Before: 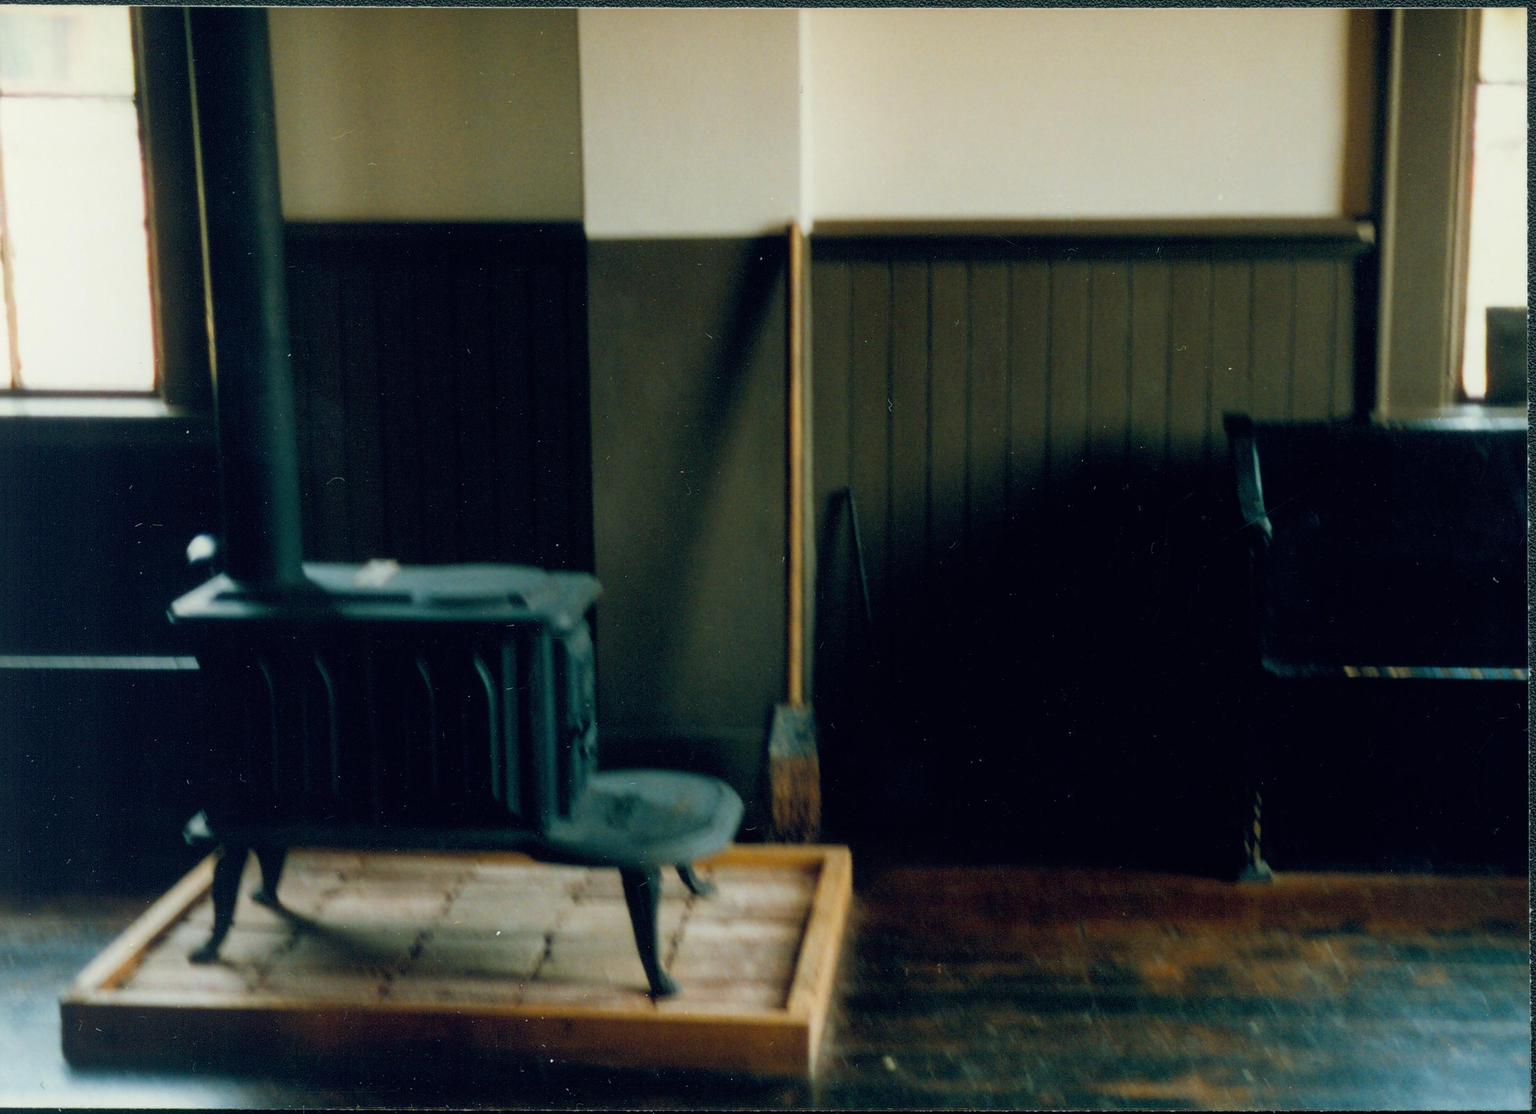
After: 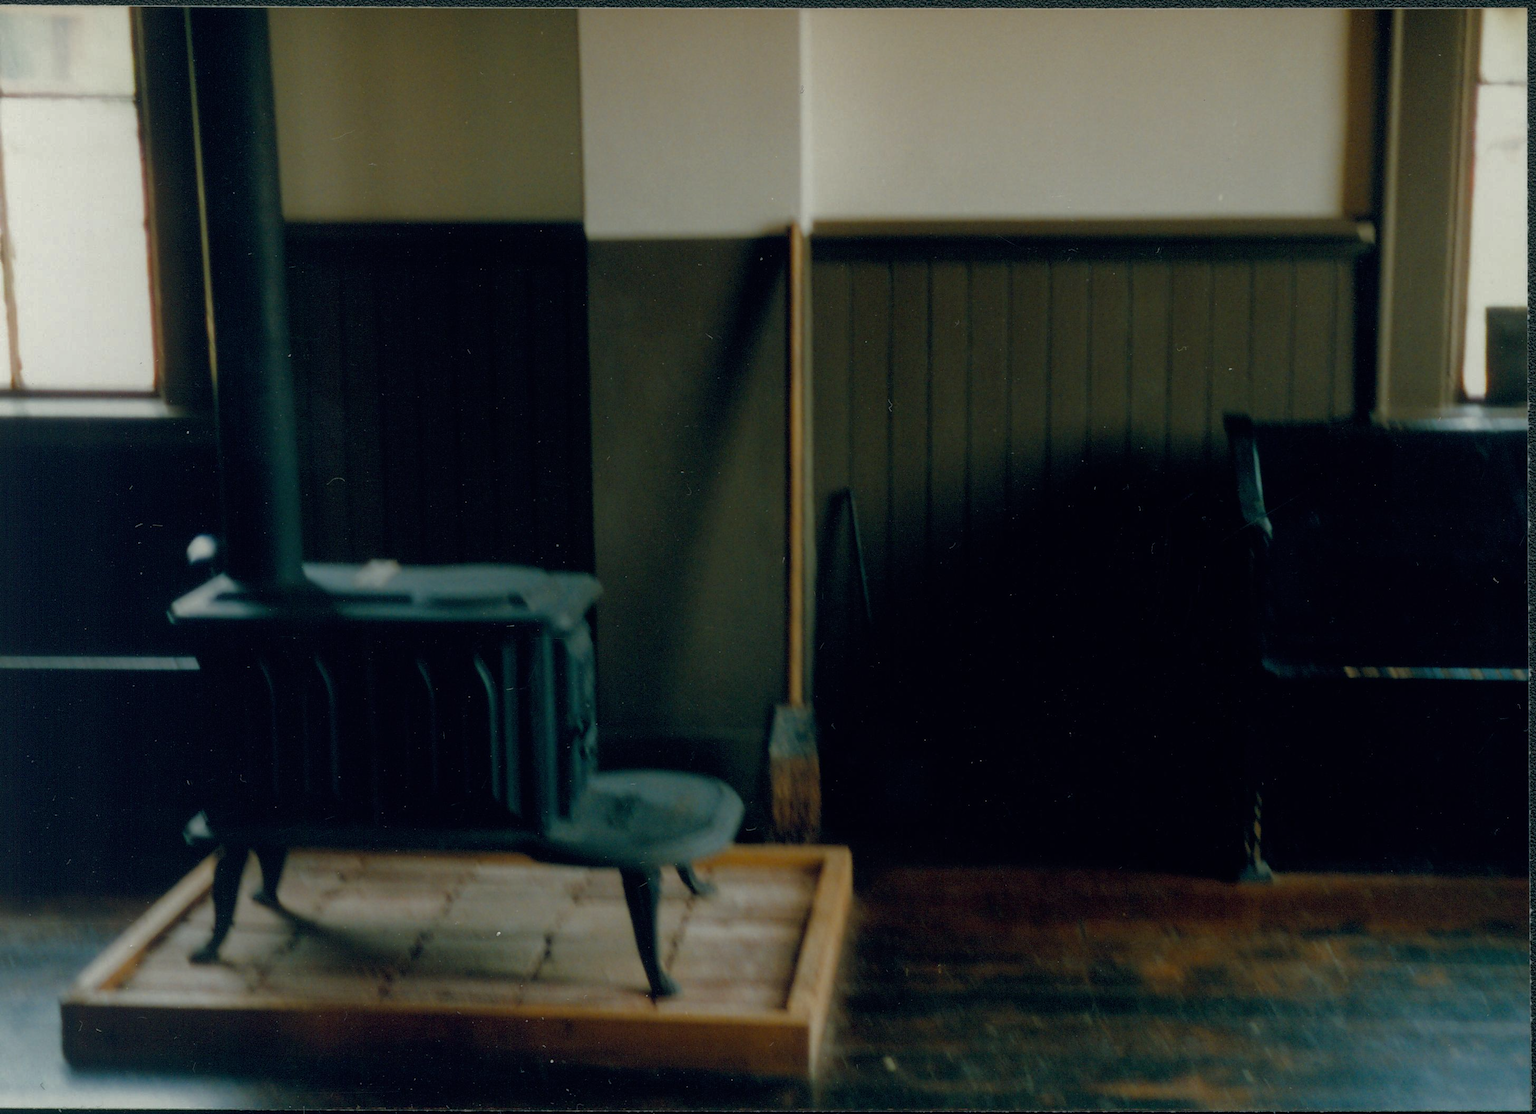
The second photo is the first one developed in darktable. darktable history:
base curve: curves: ch0 [(0, 0) (0.826, 0.587) (1, 1)]
